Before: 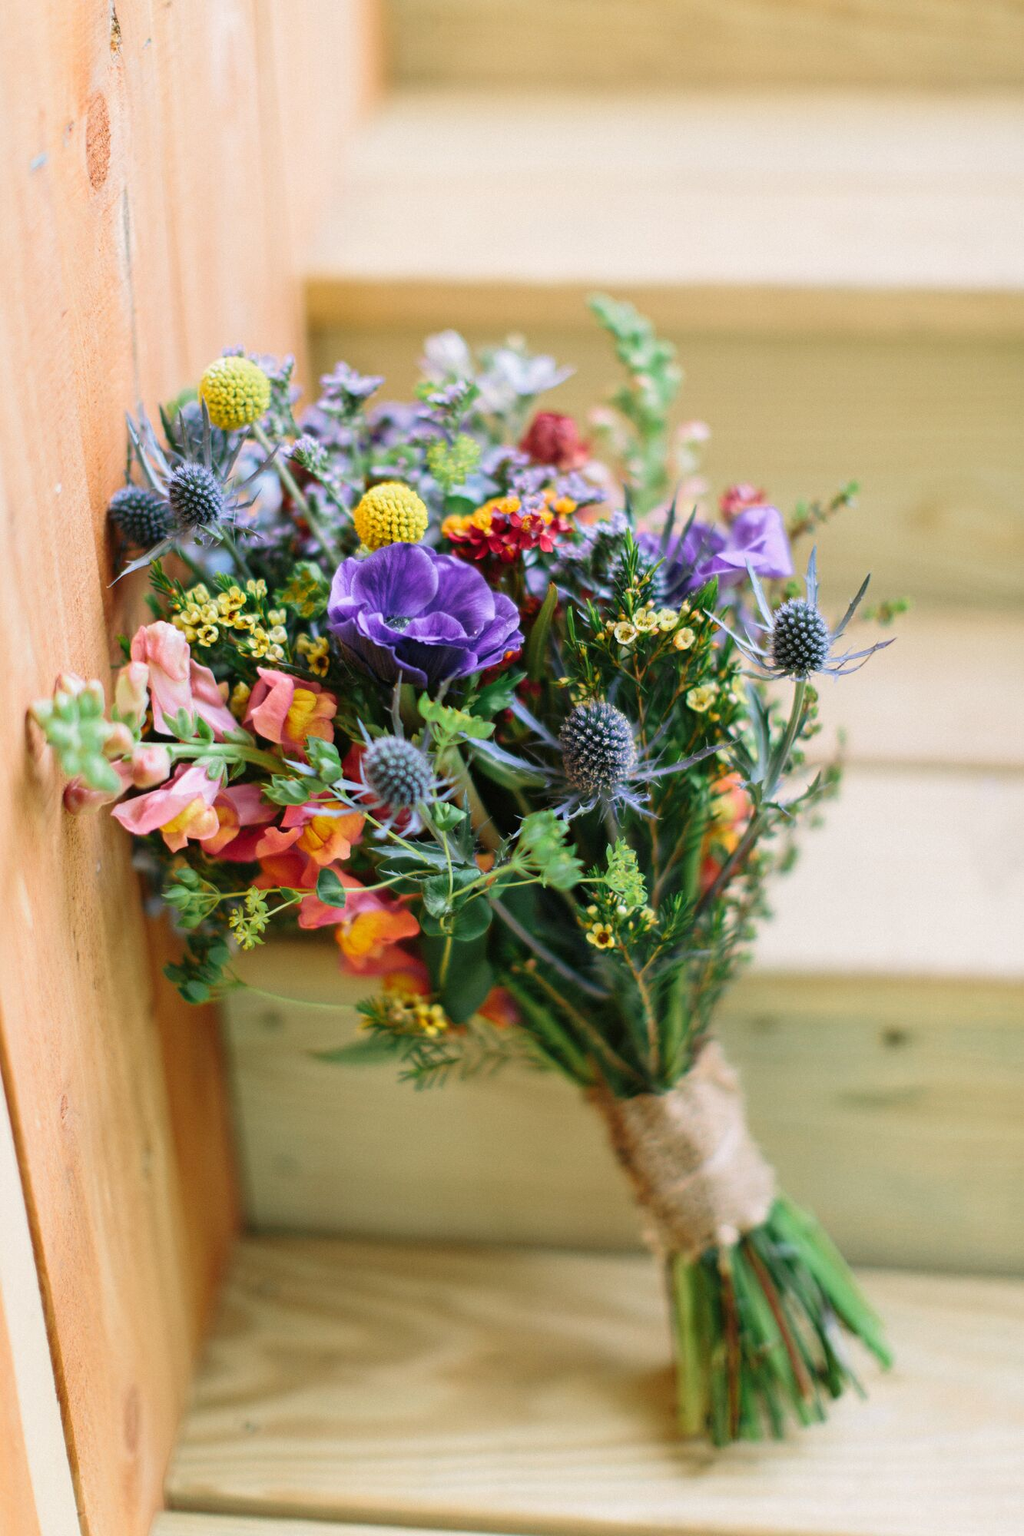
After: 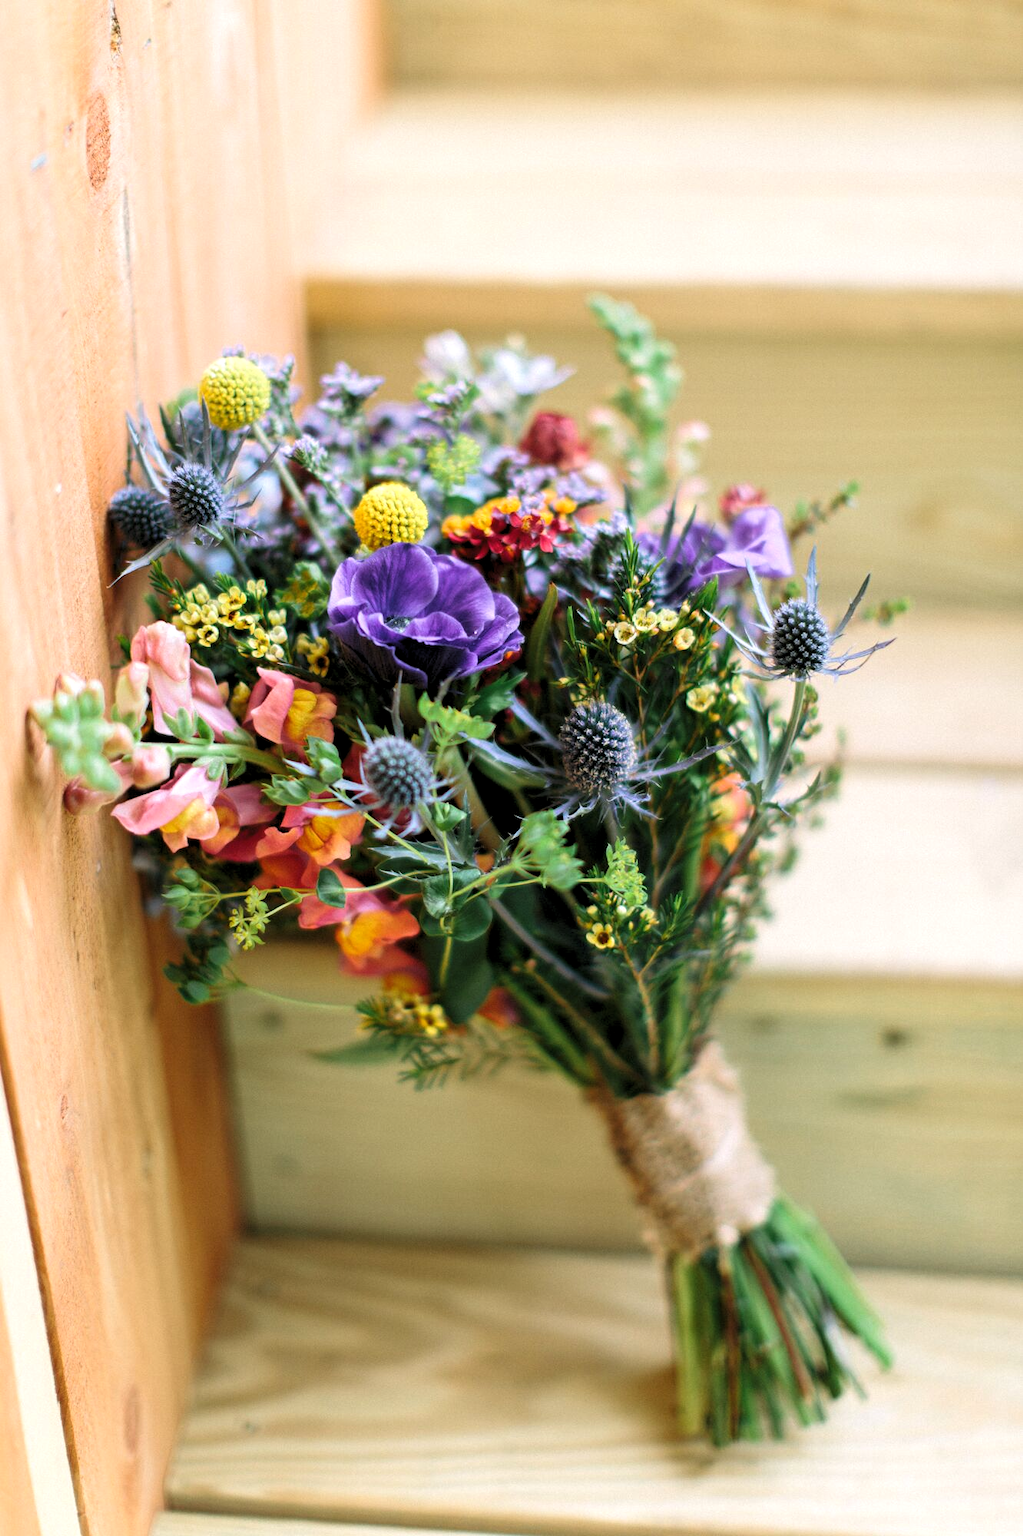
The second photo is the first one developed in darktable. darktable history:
levels: levels [0.062, 0.494, 0.925]
